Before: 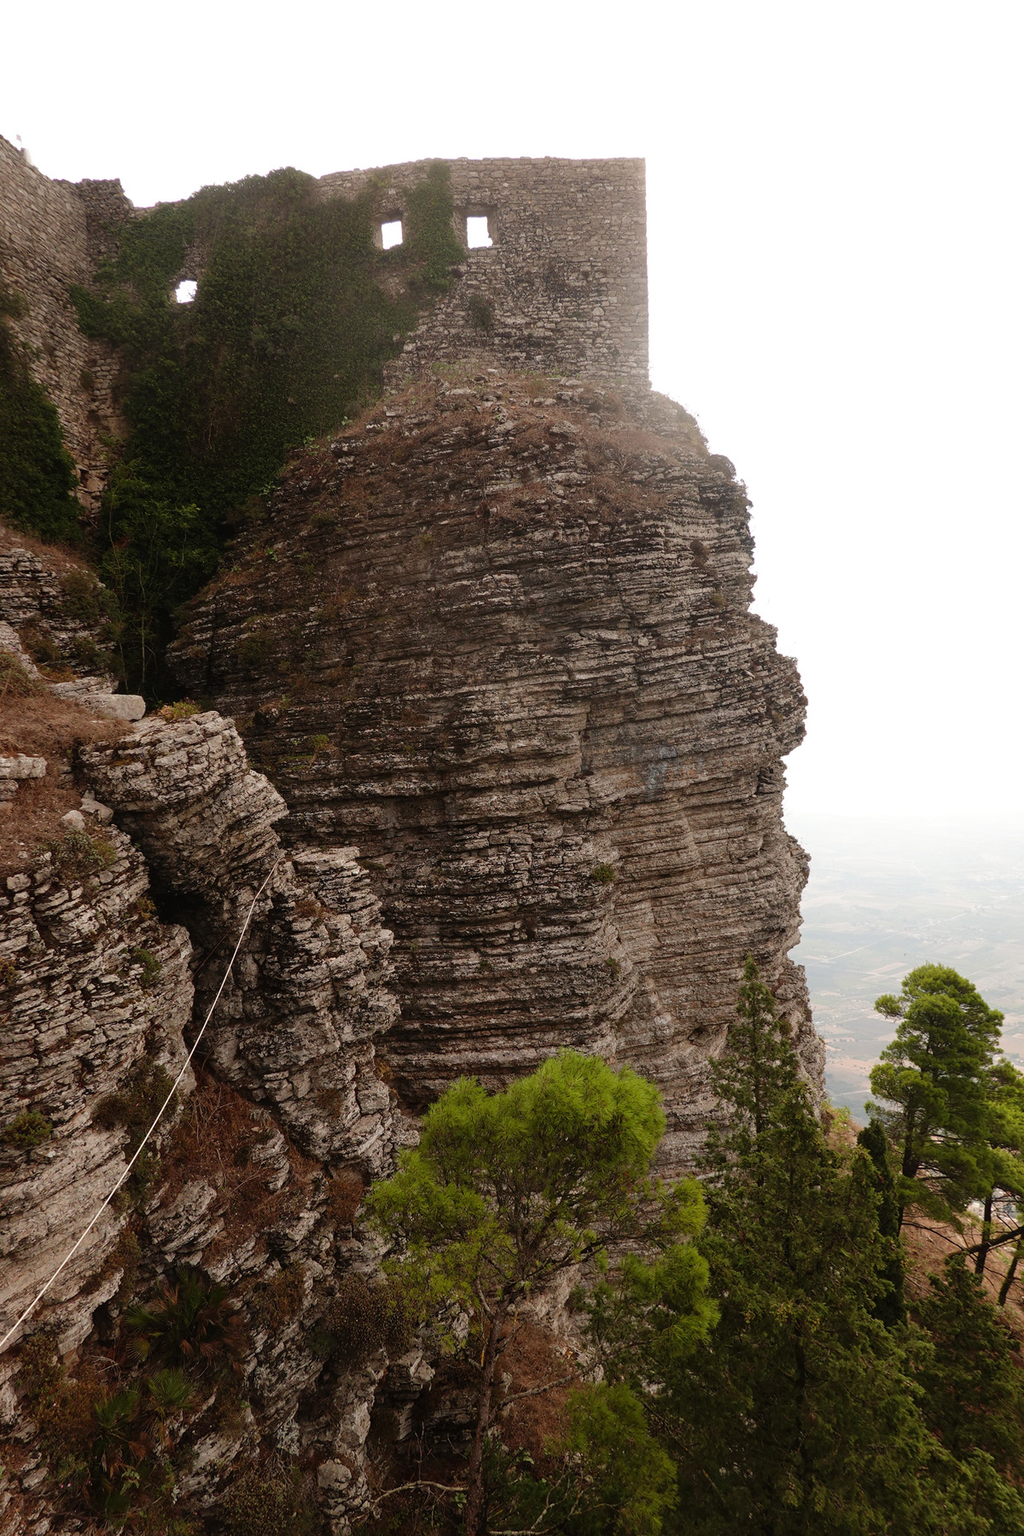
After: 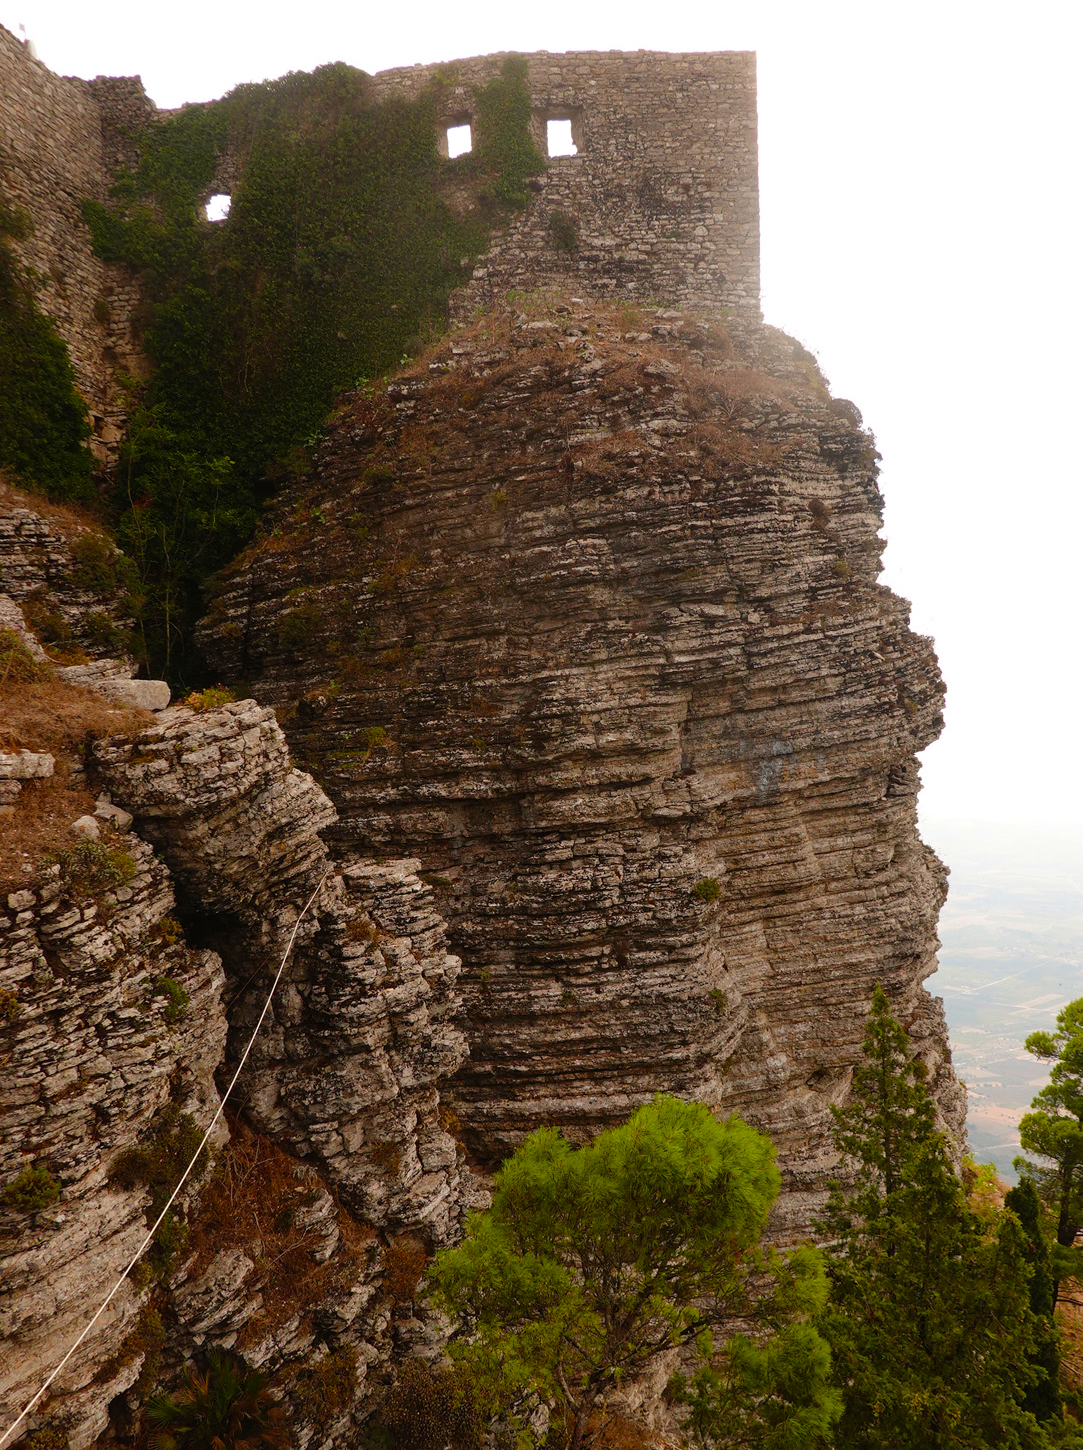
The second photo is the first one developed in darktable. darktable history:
crop: top 7.49%, right 9.717%, bottom 11.943%
color balance rgb: linear chroma grading › global chroma 15%, perceptual saturation grading › global saturation 30%
tone equalizer: on, module defaults
